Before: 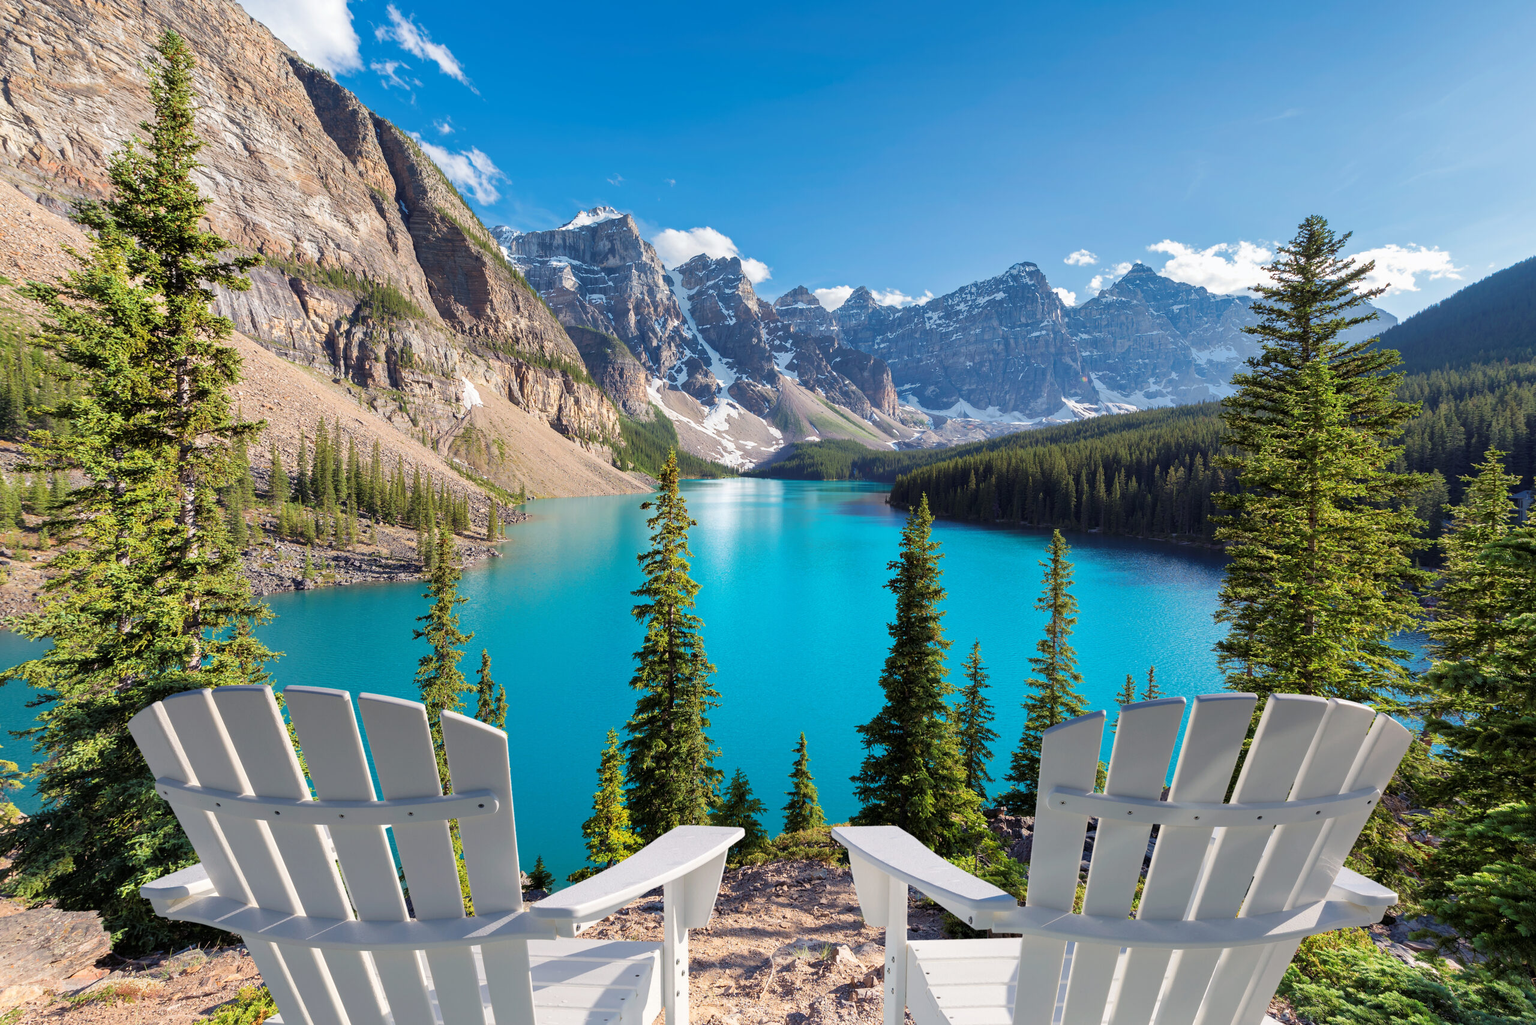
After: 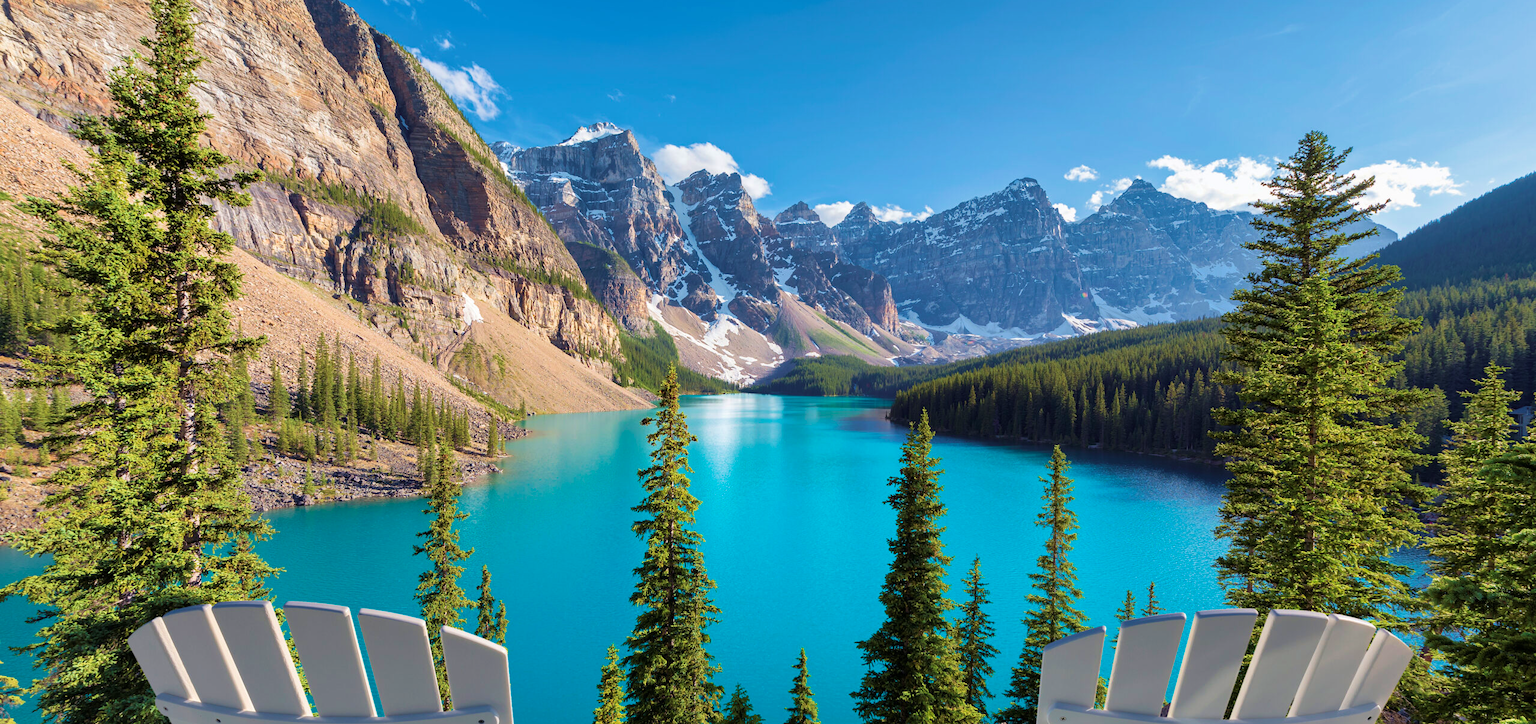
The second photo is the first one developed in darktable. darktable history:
crop and rotate: top 8.293%, bottom 20.996%
white balance: emerald 1
velvia: strength 45%
